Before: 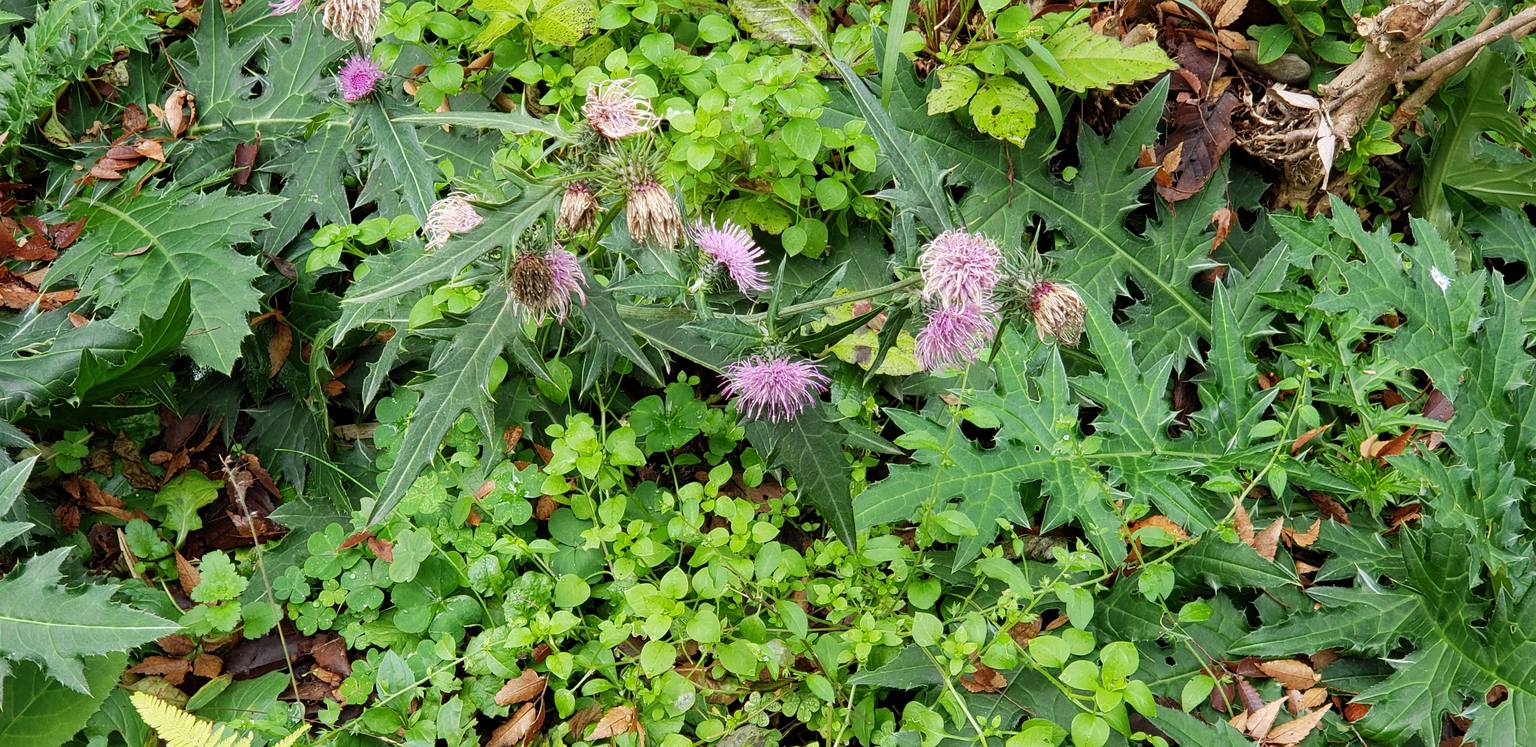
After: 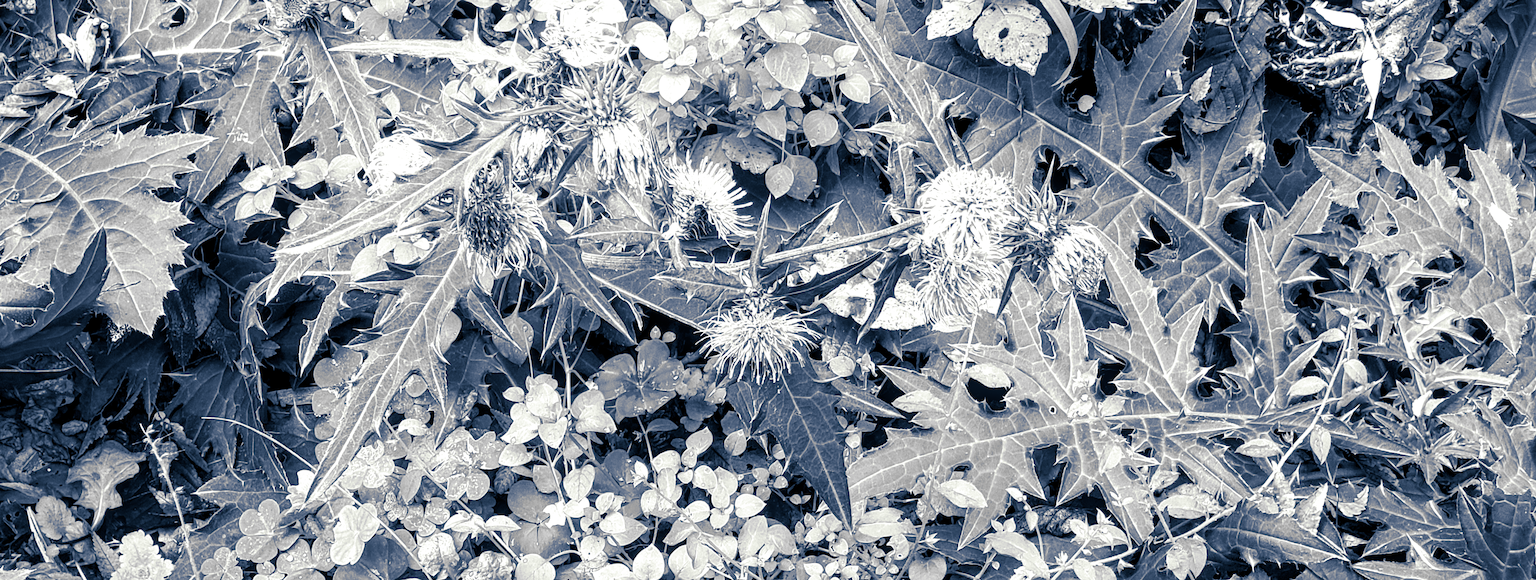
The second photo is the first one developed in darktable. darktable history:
local contrast: detail 130%
crop: left 5.596%, top 10.314%, right 3.534%, bottom 19.395%
color balance: on, module defaults
monochrome: on, module defaults
color balance rgb: linear chroma grading › global chroma 10%, perceptual saturation grading › global saturation 40%, perceptual brilliance grading › global brilliance 30%, global vibrance 20%
split-toning: shadows › hue 226.8°, shadows › saturation 0.84
rotate and perspective: rotation -0.45°, automatic cropping original format, crop left 0.008, crop right 0.992, crop top 0.012, crop bottom 0.988
